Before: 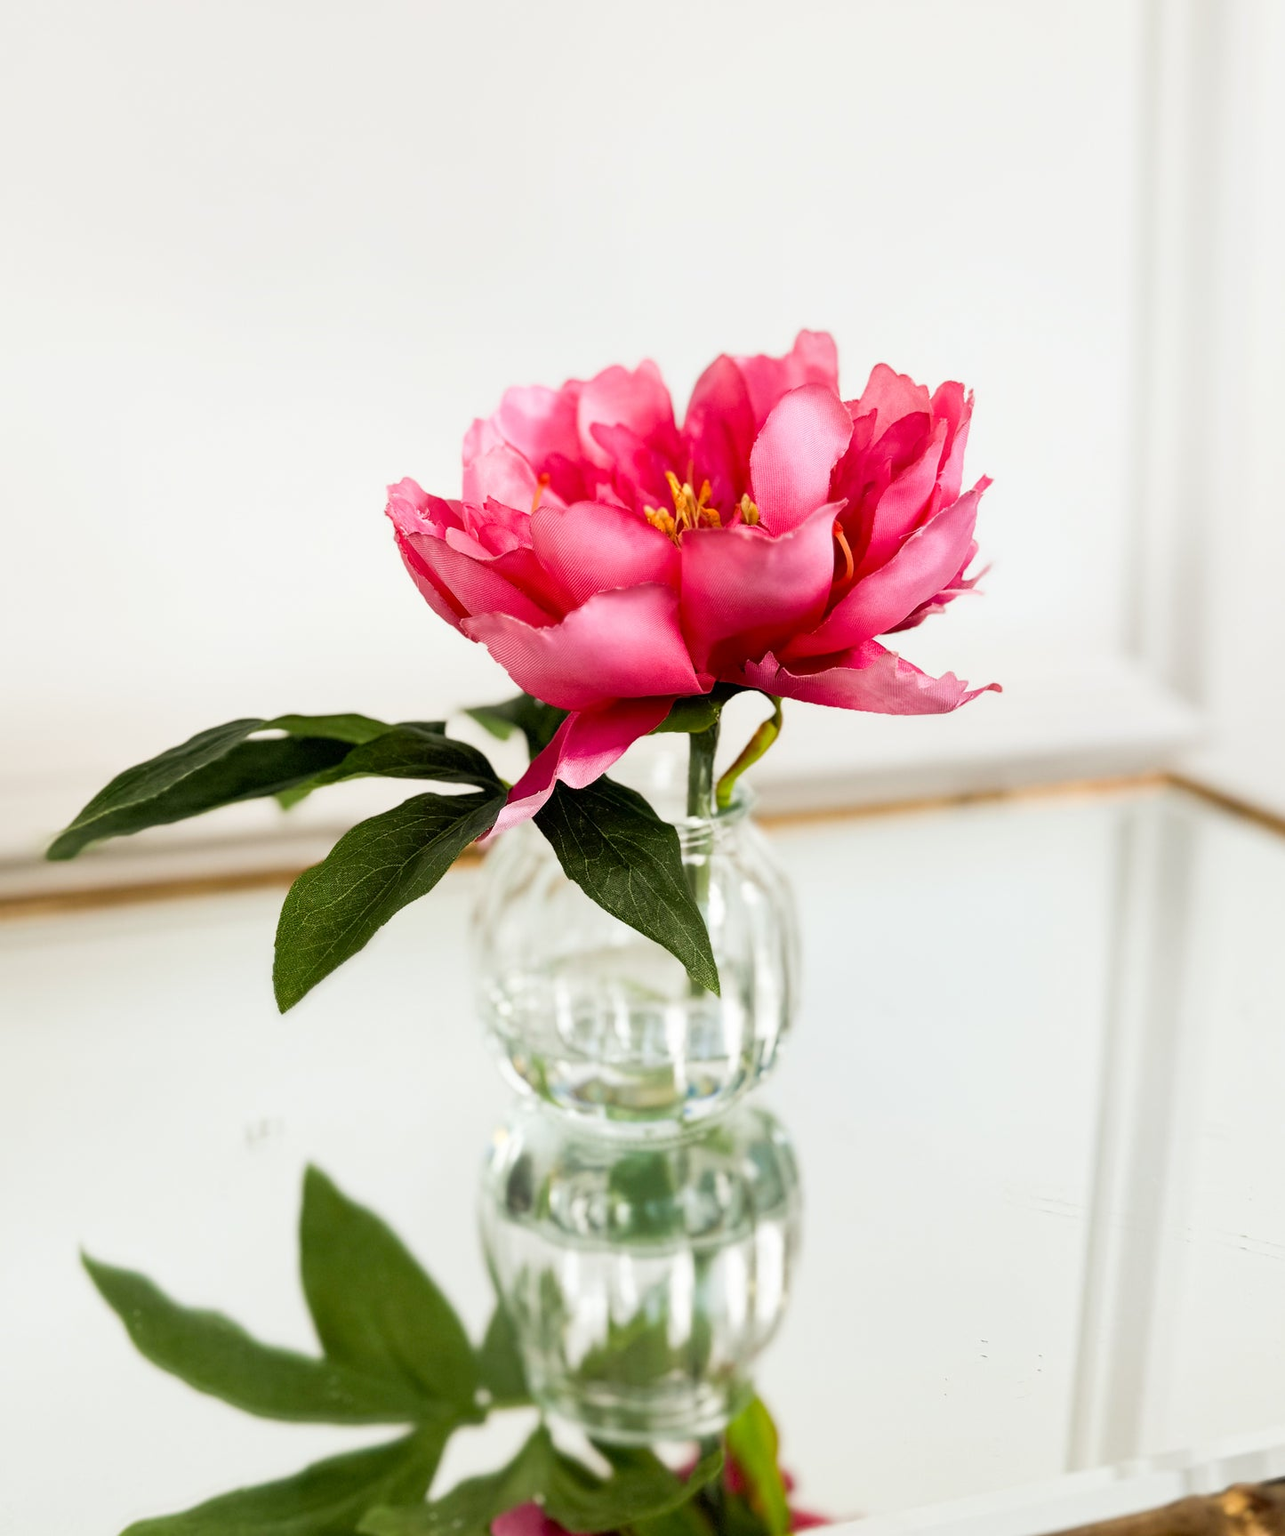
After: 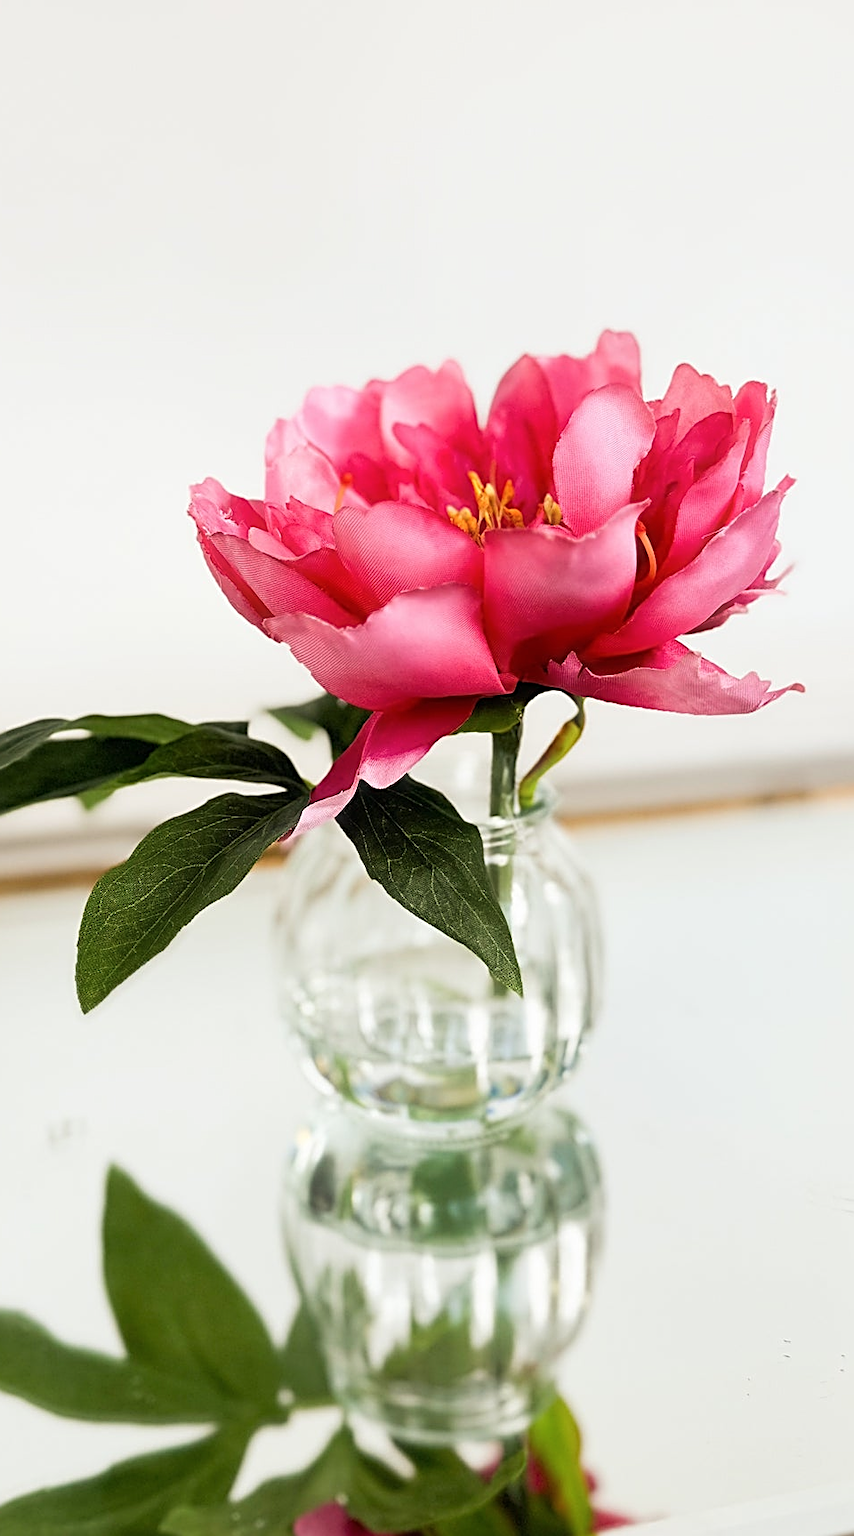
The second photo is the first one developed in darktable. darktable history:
haze removal: strength -0.097, compatibility mode true
sharpen: radius 2.532, amount 0.616
crop and rotate: left 15.402%, right 18.039%
